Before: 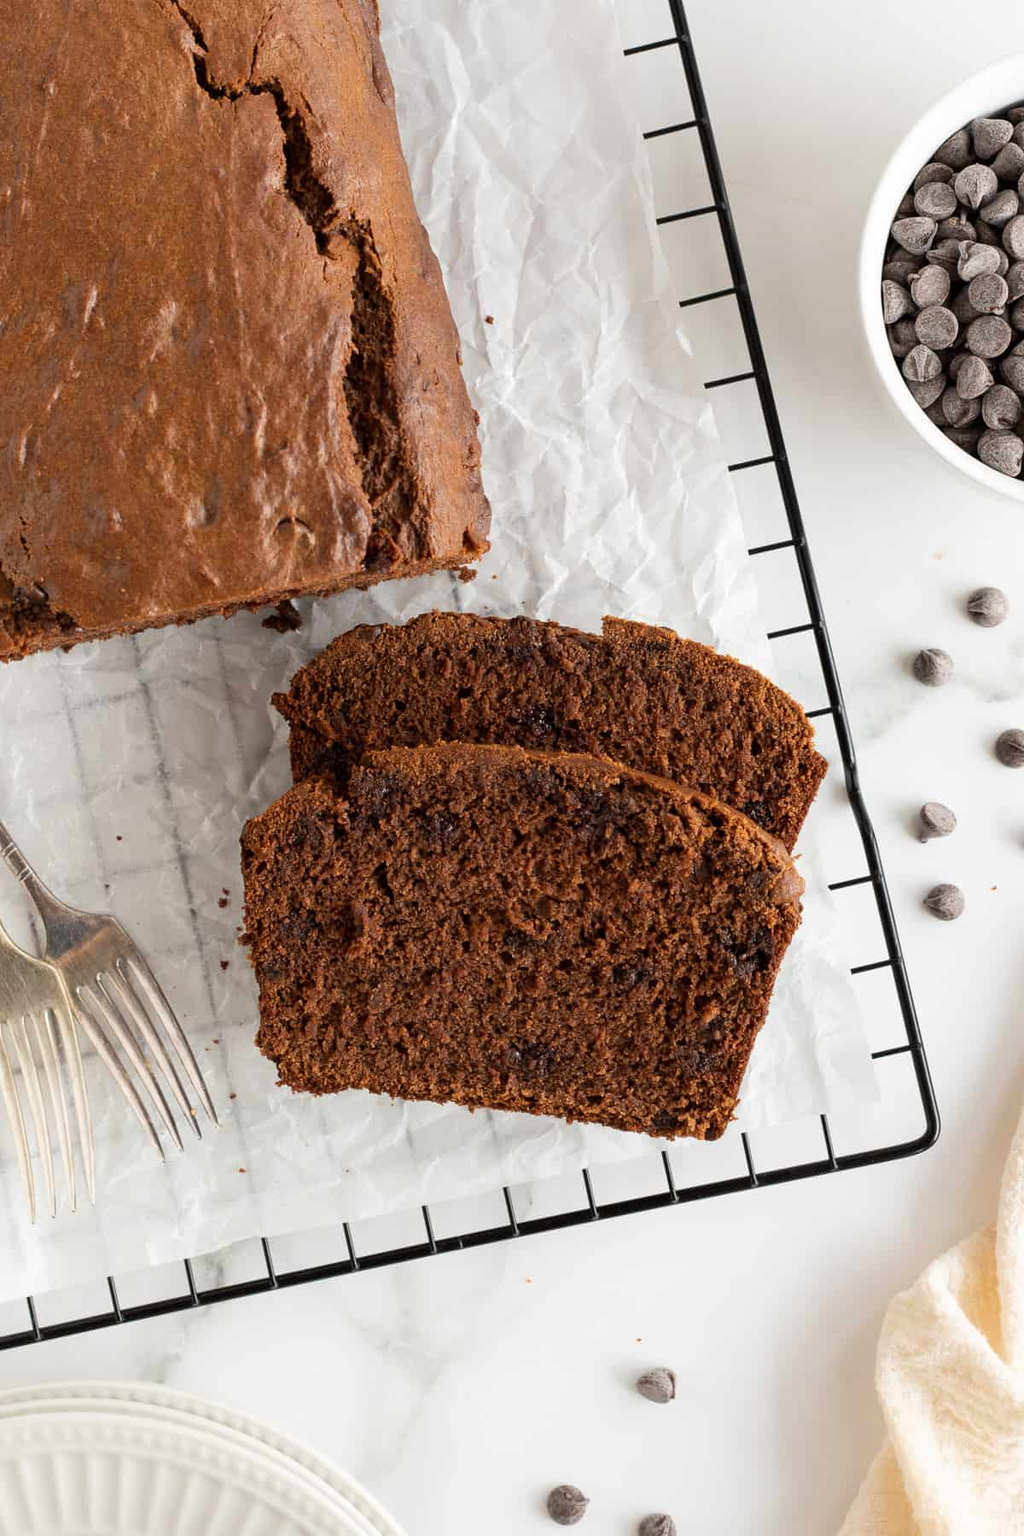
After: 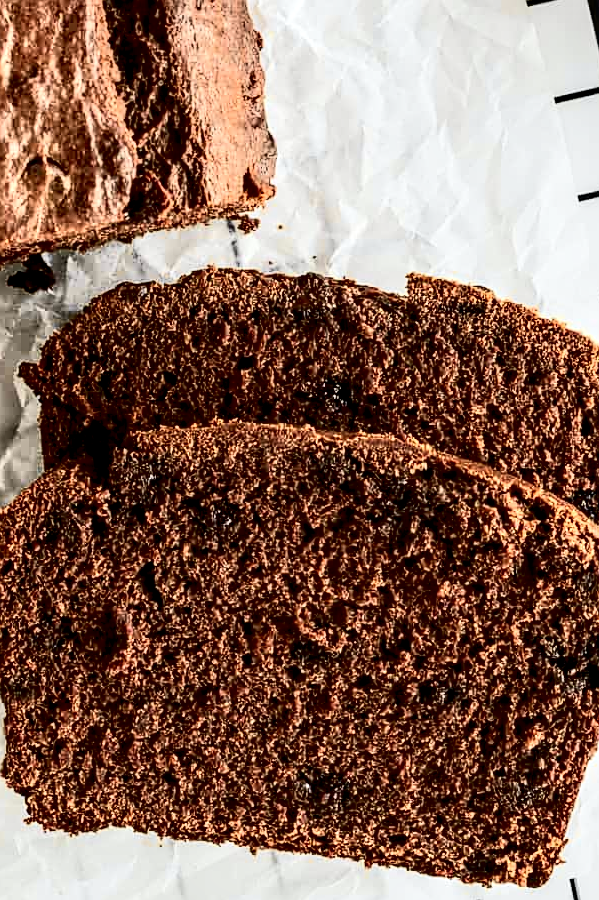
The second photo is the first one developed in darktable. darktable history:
tone curve: curves: ch0 [(0, 0) (0.037, 0.011) (0.135, 0.093) (0.266, 0.281) (0.461, 0.555) (0.581, 0.716) (0.675, 0.793) (0.767, 0.849) (0.91, 0.924) (1, 0.979)]; ch1 [(0, 0) (0.292, 0.278) (0.419, 0.423) (0.493, 0.492) (0.506, 0.5) (0.534, 0.529) (0.562, 0.562) (0.641, 0.663) (0.754, 0.76) (1, 1)]; ch2 [(0, 0) (0.294, 0.3) (0.361, 0.372) (0.429, 0.445) (0.478, 0.486) (0.502, 0.498) (0.518, 0.522) (0.531, 0.549) (0.561, 0.579) (0.64, 0.645) (0.7, 0.7) (0.861, 0.808) (1, 0.951)], color space Lab, independent channels, preserve colors none
local contrast: highlights 60%, shadows 60%, detail 160%
sharpen: on, module defaults
crop: left 25%, top 25%, right 25%, bottom 25%
contrast brightness saturation: contrast 0.28
tone equalizer: on, module defaults
